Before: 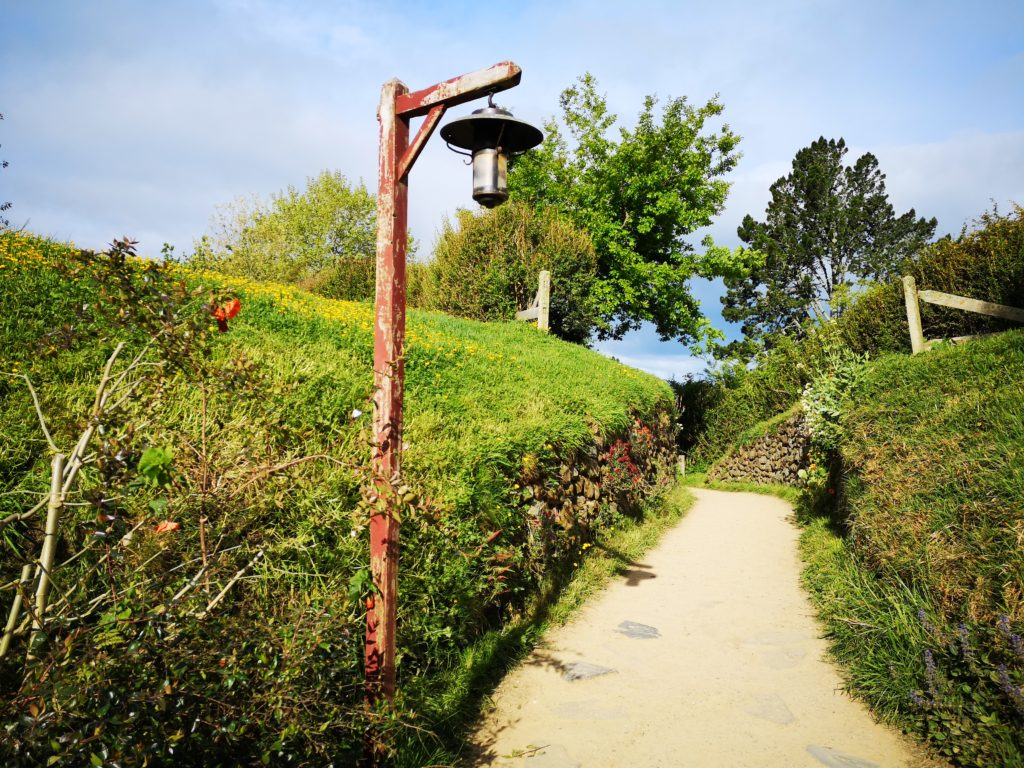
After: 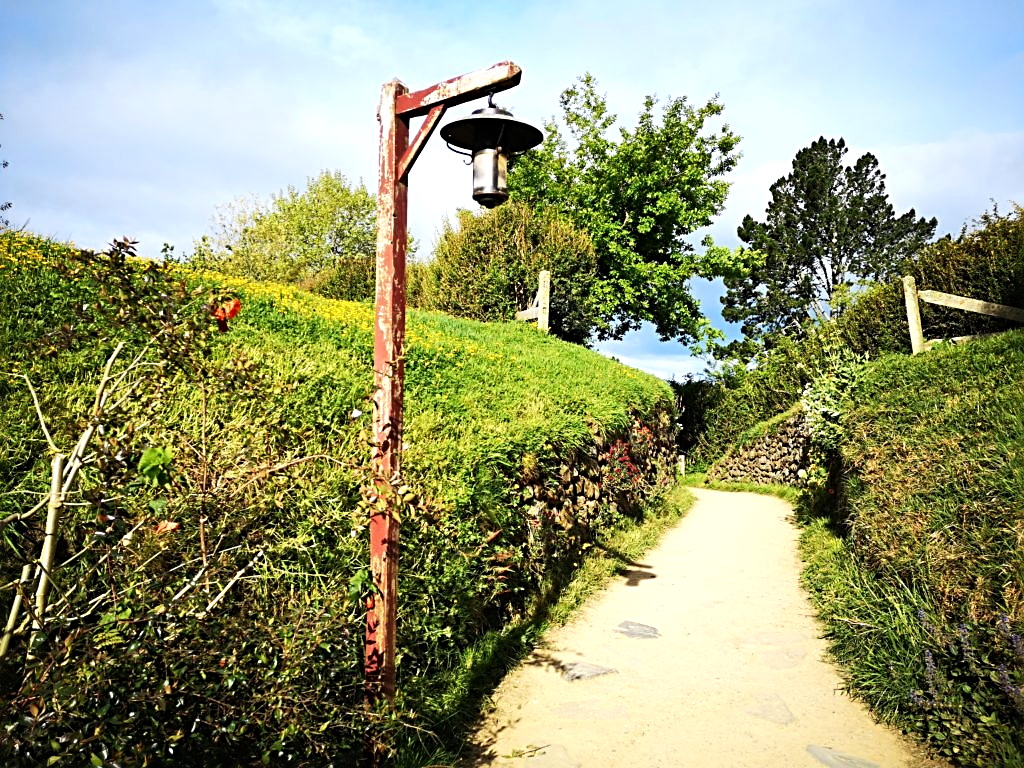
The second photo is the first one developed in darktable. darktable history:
tone equalizer: -8 EV -0.417 EV, -7 EV -0.389 EV, -6 EV -0.333 EV, -5 EV -0.222 EV, -3 EV 0.222 EV, -2 EV 0.333 EV, -1 EV 0.389 EV, +0 EV 0.417 EV, edges refinement/feathering 500, mask exposure compensation -1.57 EV, preserve details no
sharpen: radius 3.119
